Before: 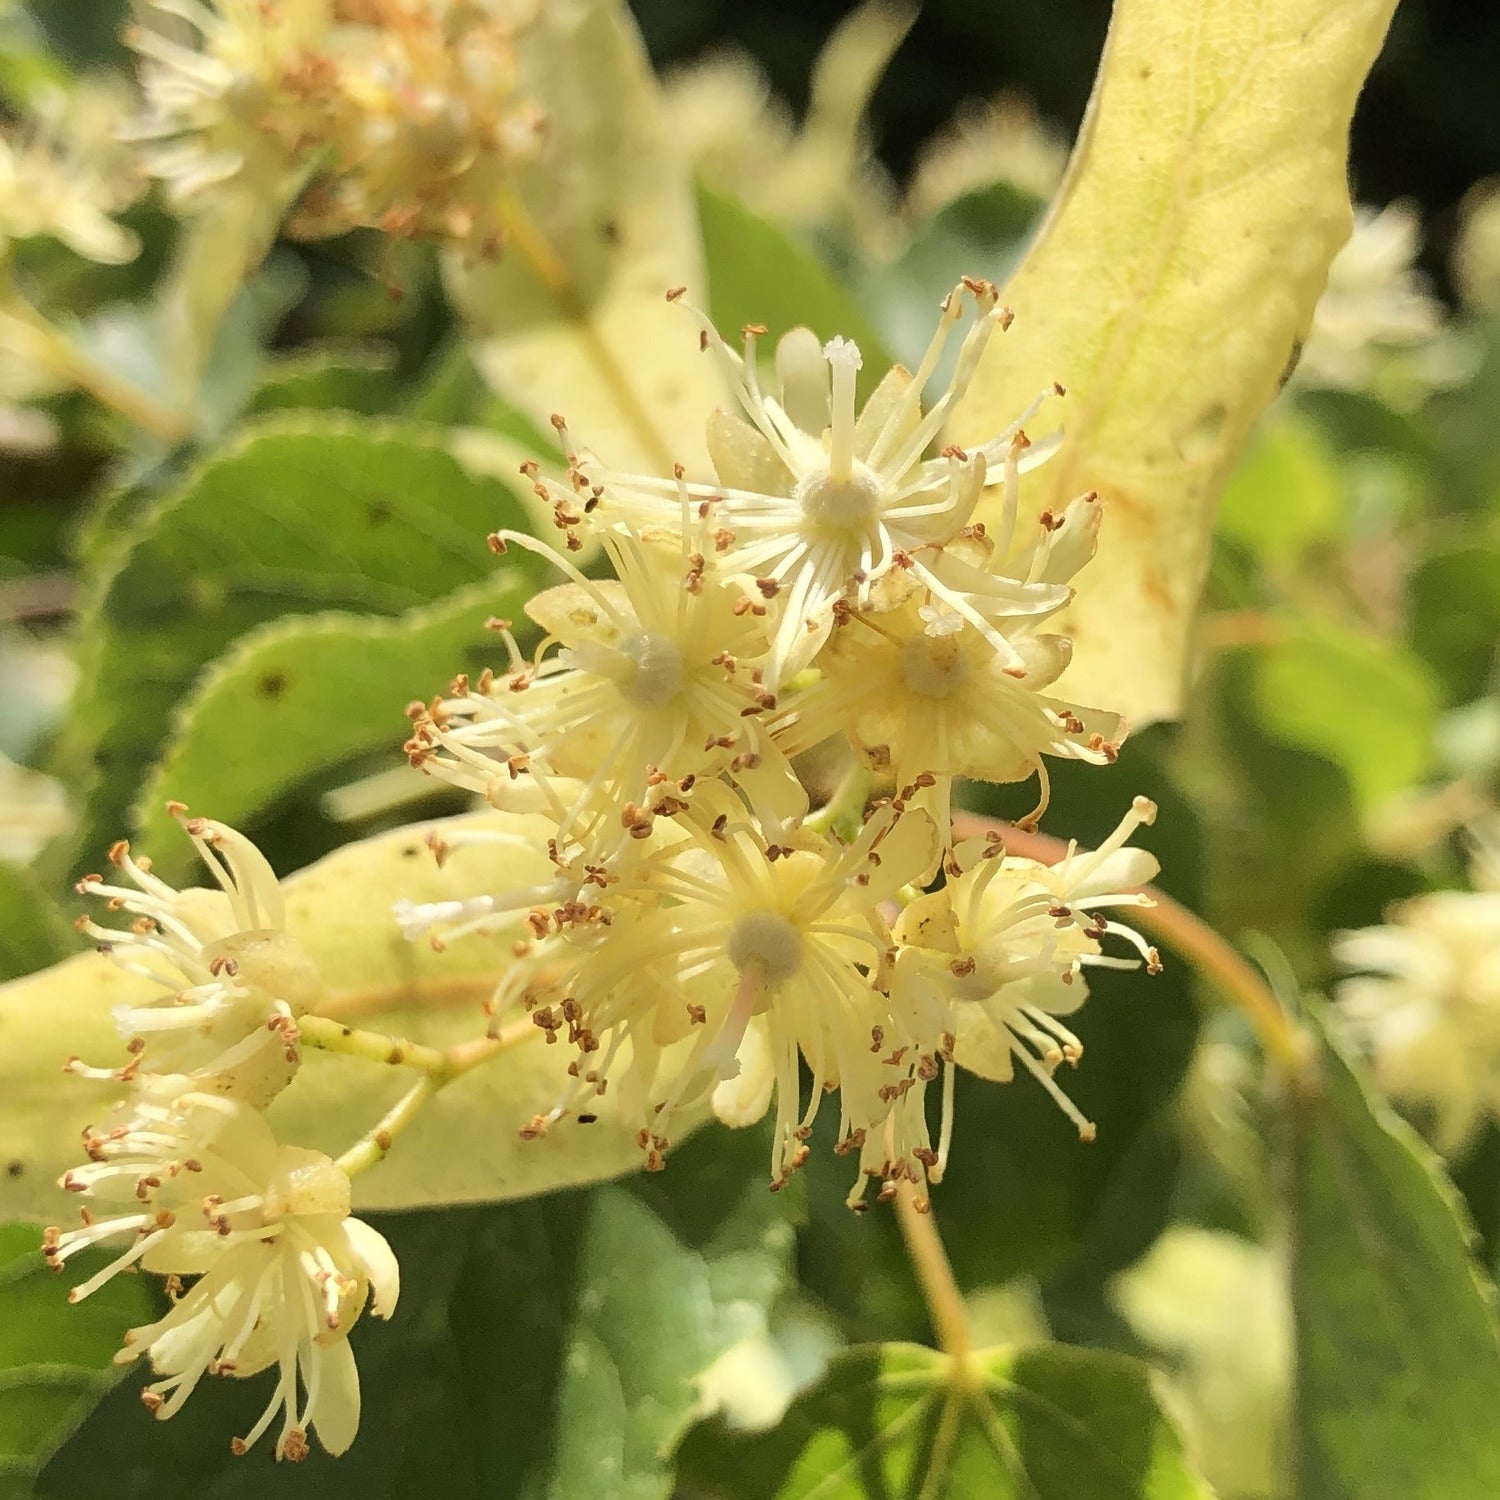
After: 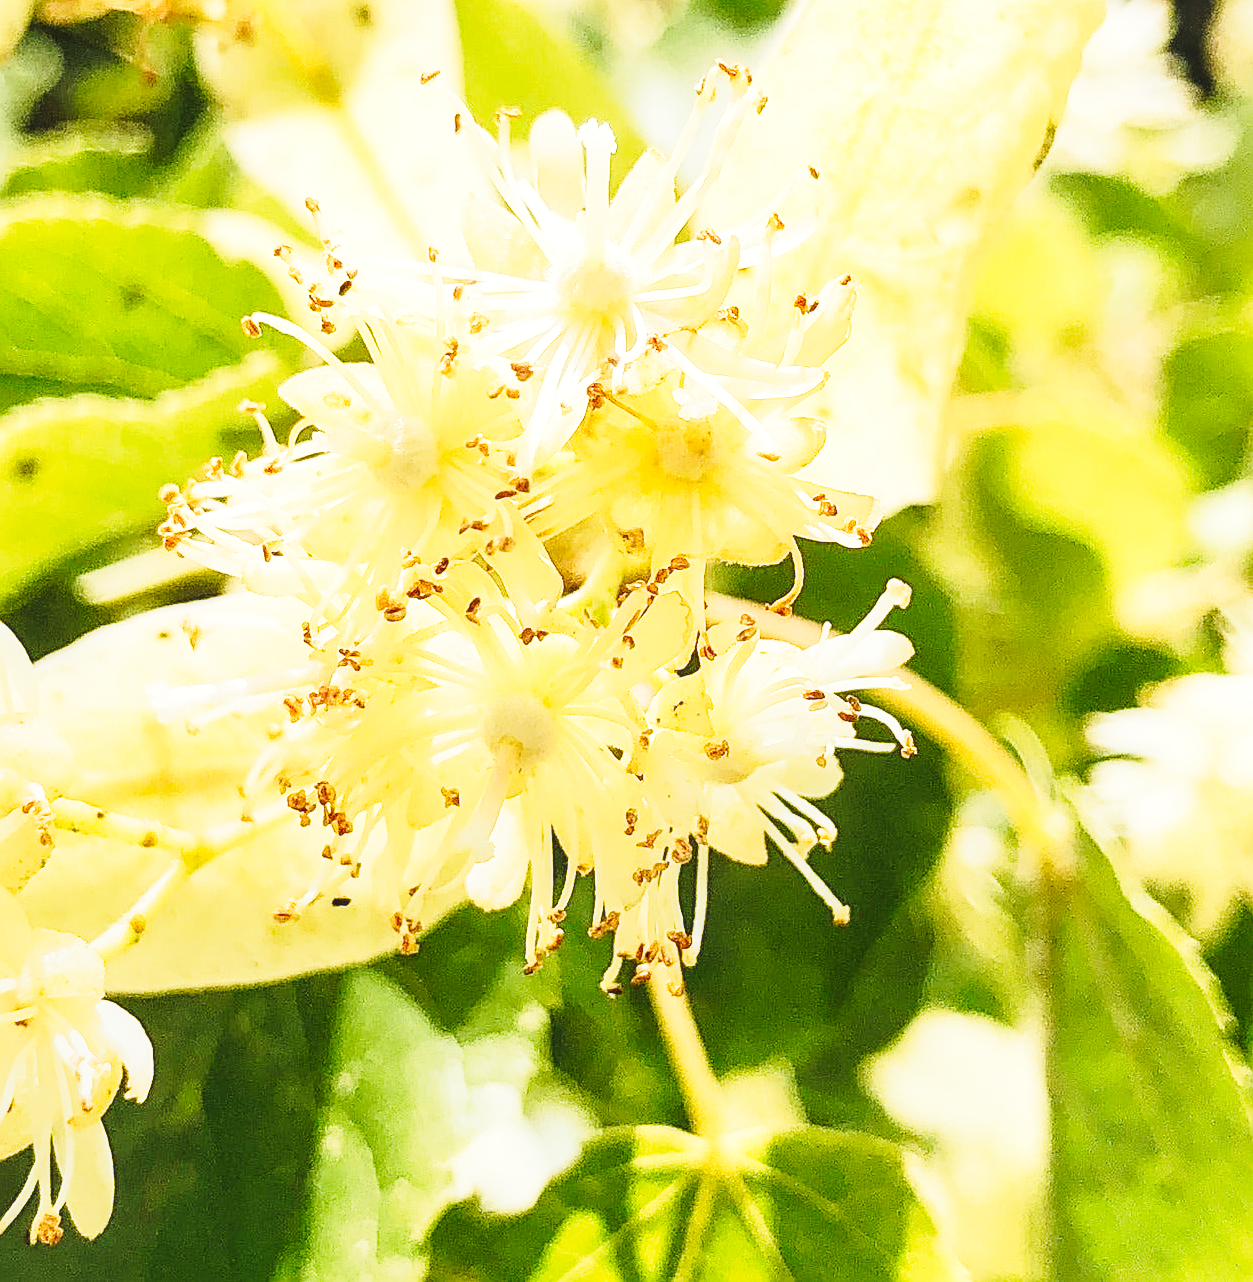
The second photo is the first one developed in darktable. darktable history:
local contrast: detail 109%
exposure: black level correction 0.003, exposure 0.38 EV, compensate exposure bias true, compensate highlight preservation false
crop: left 16.412%, top 14.502%
tone curve: curves: ch0 [(0, 0) (0.003, 0.011) (0.011, 0.019) (0.025, 0.03) (0.044, 0.045) (0.069, 0.061) (0.1, 0.085) (0.136, 0.119) (0.177, 0.159) (0.224, 0.205) (0.277, 0.261) (0.335, 0.329) (0.399, 0.407) (0.468, 0.508) (0.543, 0.606) (0.623, 0.71) (0.709, 0.815) (0.801, 0.903) (0.898, 0.957) (1, 1)], preserve colors none
tone equalizer: -8 EV 0.084 EV, edges refinement/feathering 500, mask exposure compensation -1.57 EV, preserve details no
base curve: curves: ch0 [(0, 0) (0.028, 0.03) (0.121, 0.232) (0.46, 0.748) (0.859, 0.968) (1, 1)], exposure shift 0.579, preserve colors none
sharpen: on, module defaults
